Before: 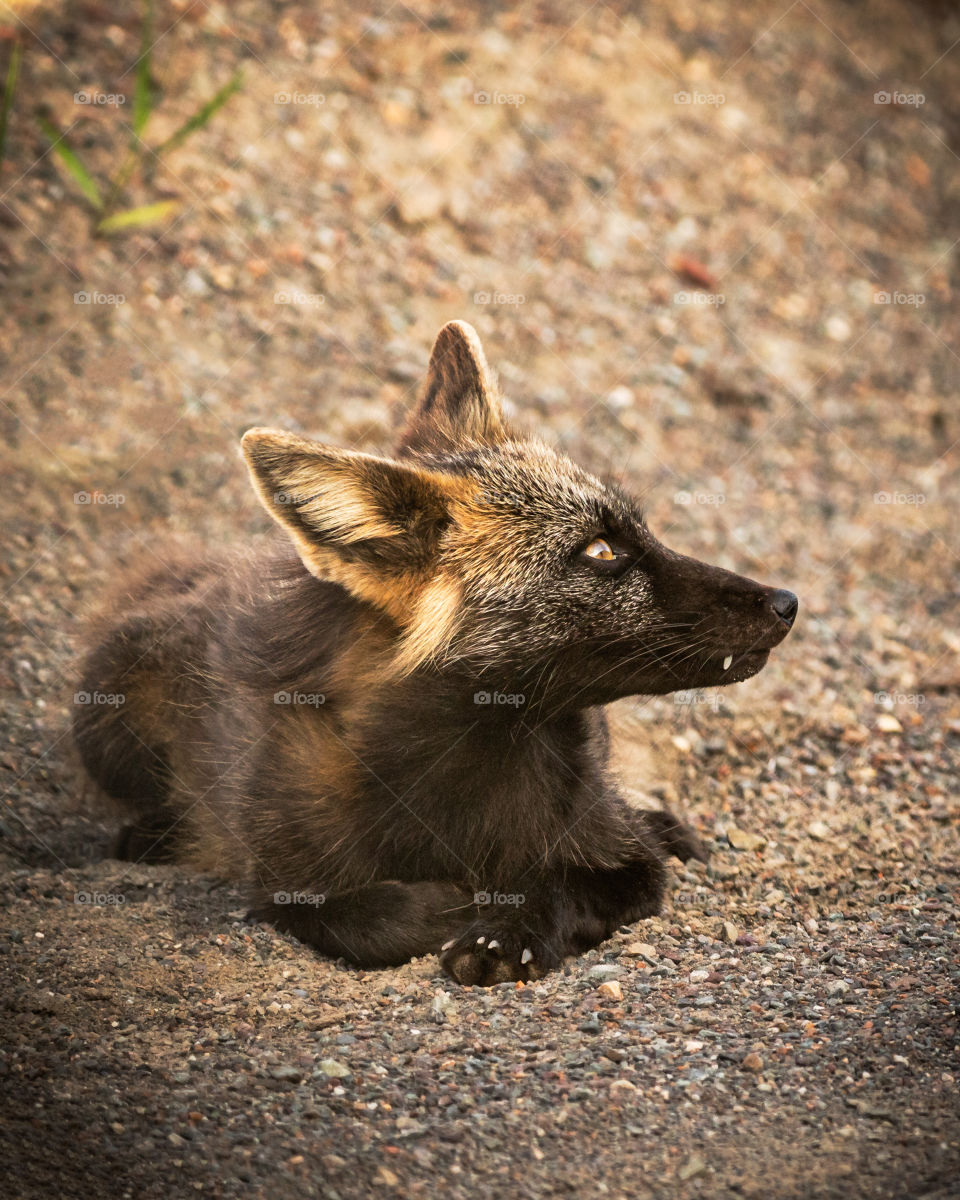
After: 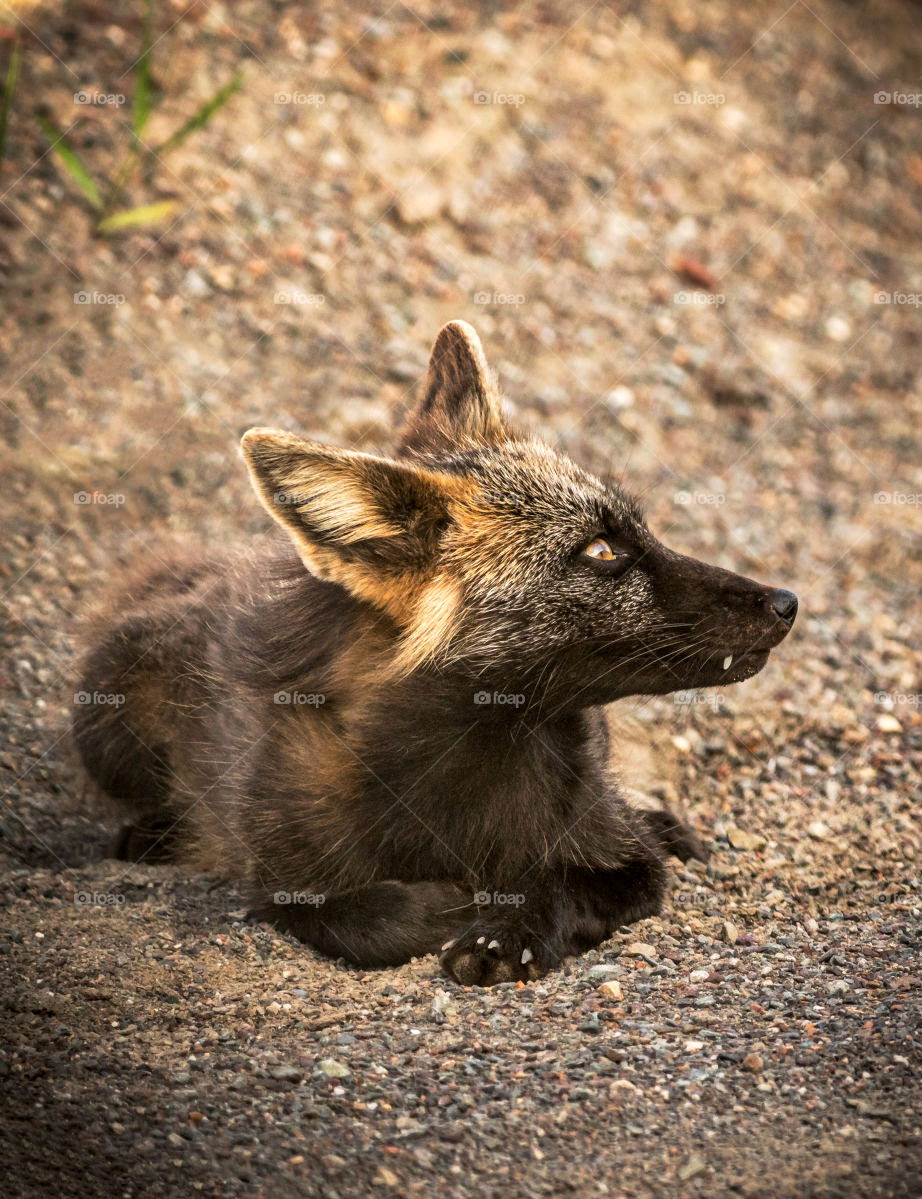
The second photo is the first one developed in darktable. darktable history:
crop: right 3.899%, bottom 0.037%
local contrast: on, module defaults
